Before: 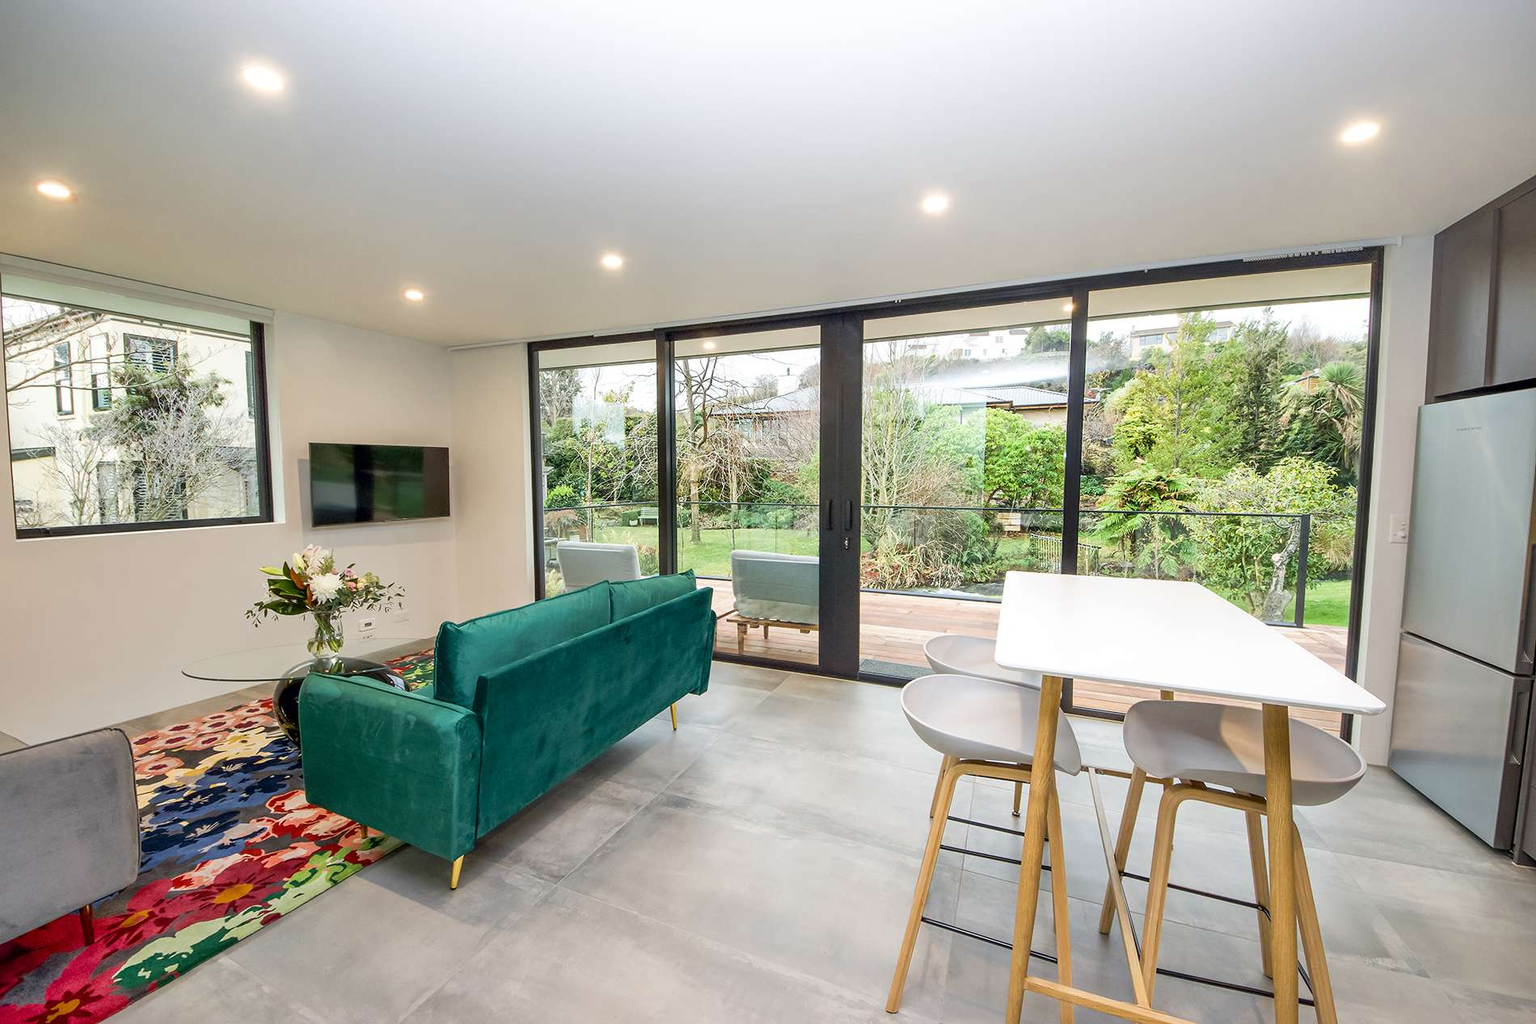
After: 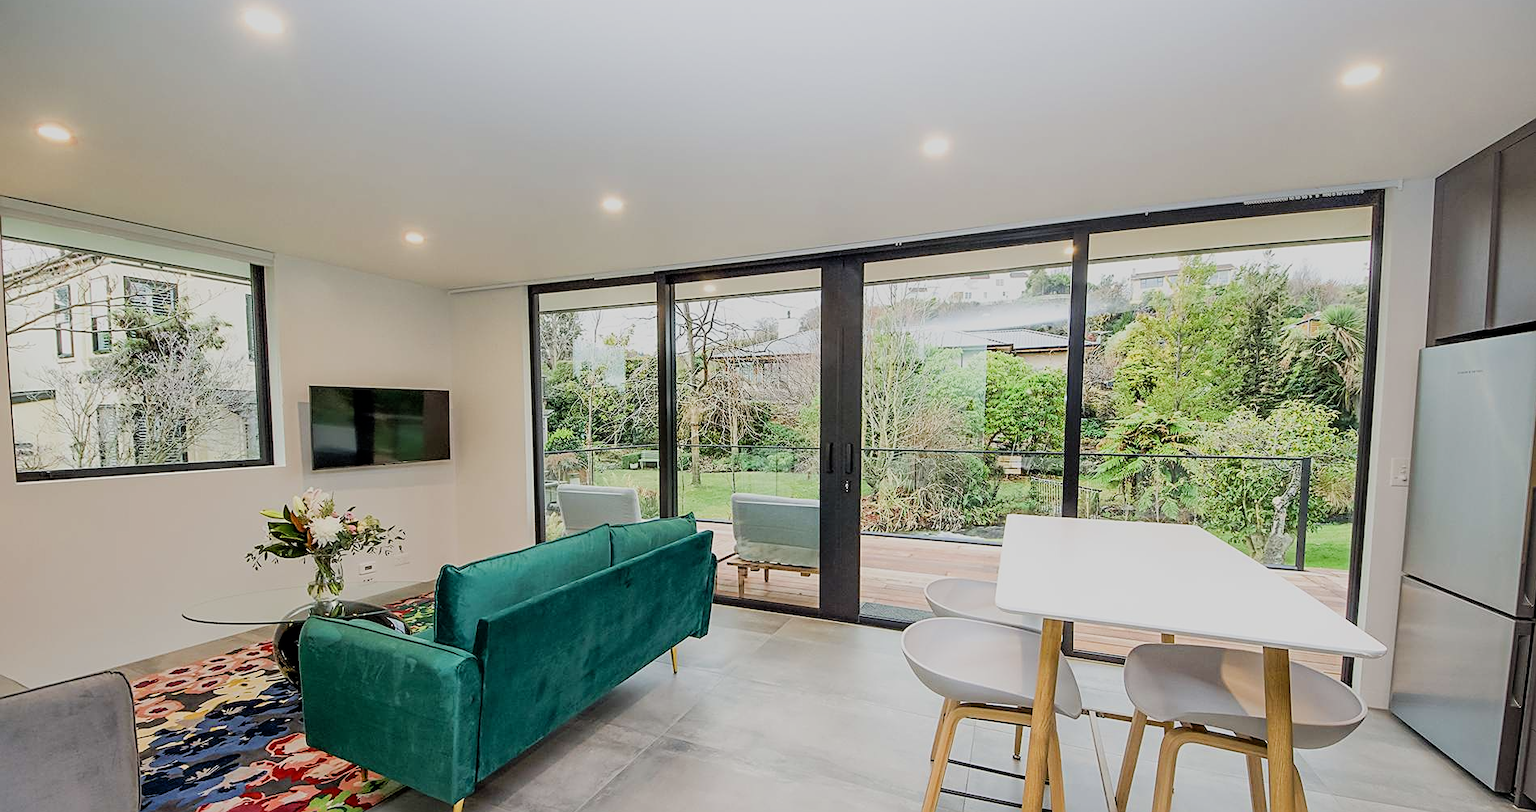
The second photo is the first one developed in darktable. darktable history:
sharpen: on, module defaults
crop and rotate: top 5.66%, bottom 14.962%
filmic rgb: black relative exposure -7.65 EV, white relative exposure 4.56 EV, hardness 3.61, iterations of high-quality reconstruction 0
